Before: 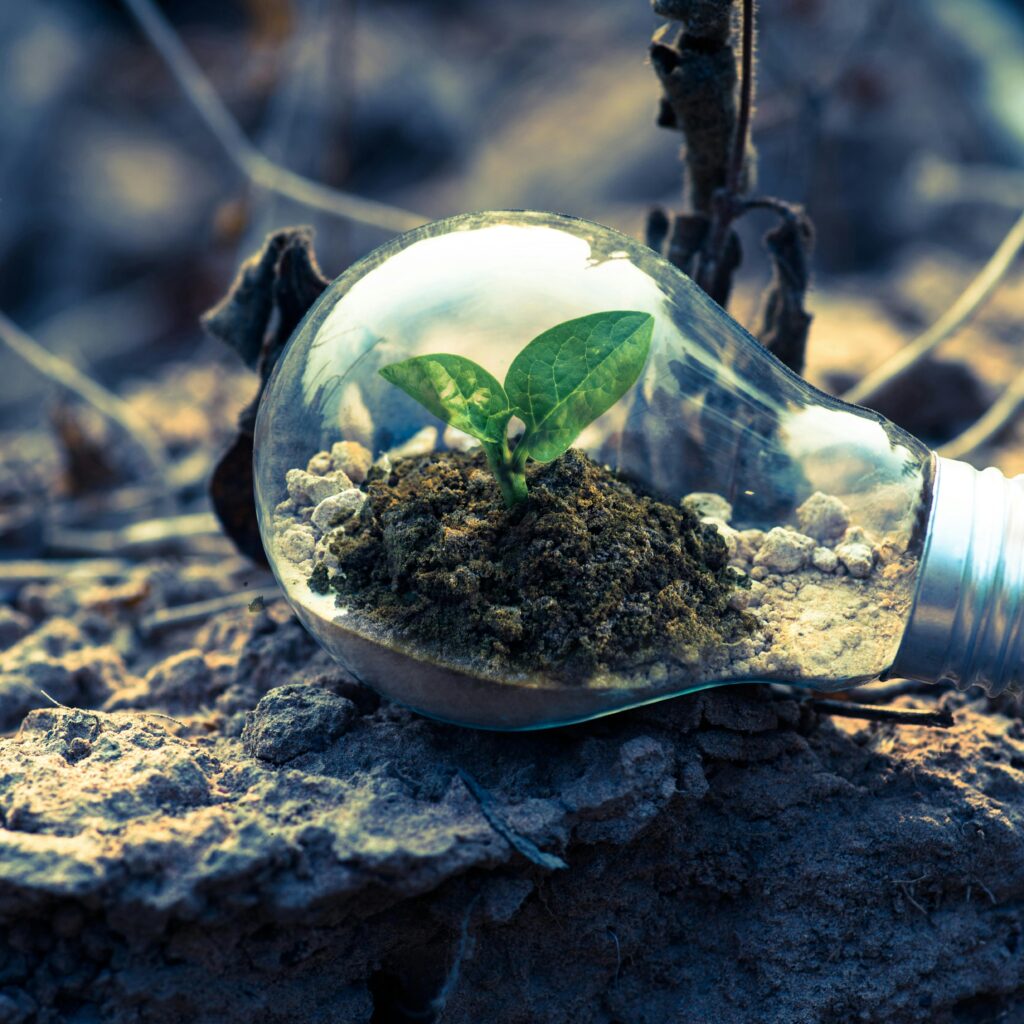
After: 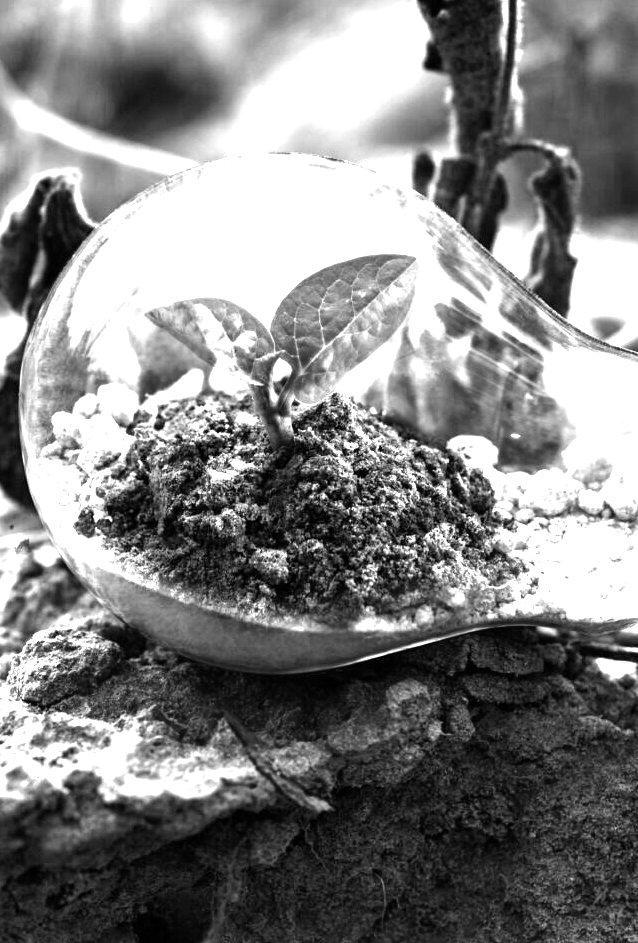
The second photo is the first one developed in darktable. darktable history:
monochrome: on, module defaults
crop and rotate: left 22.918%, top 5.629%, right 14.711%, bottom 2.247%
white balance: red 4.26, blue 1.802
